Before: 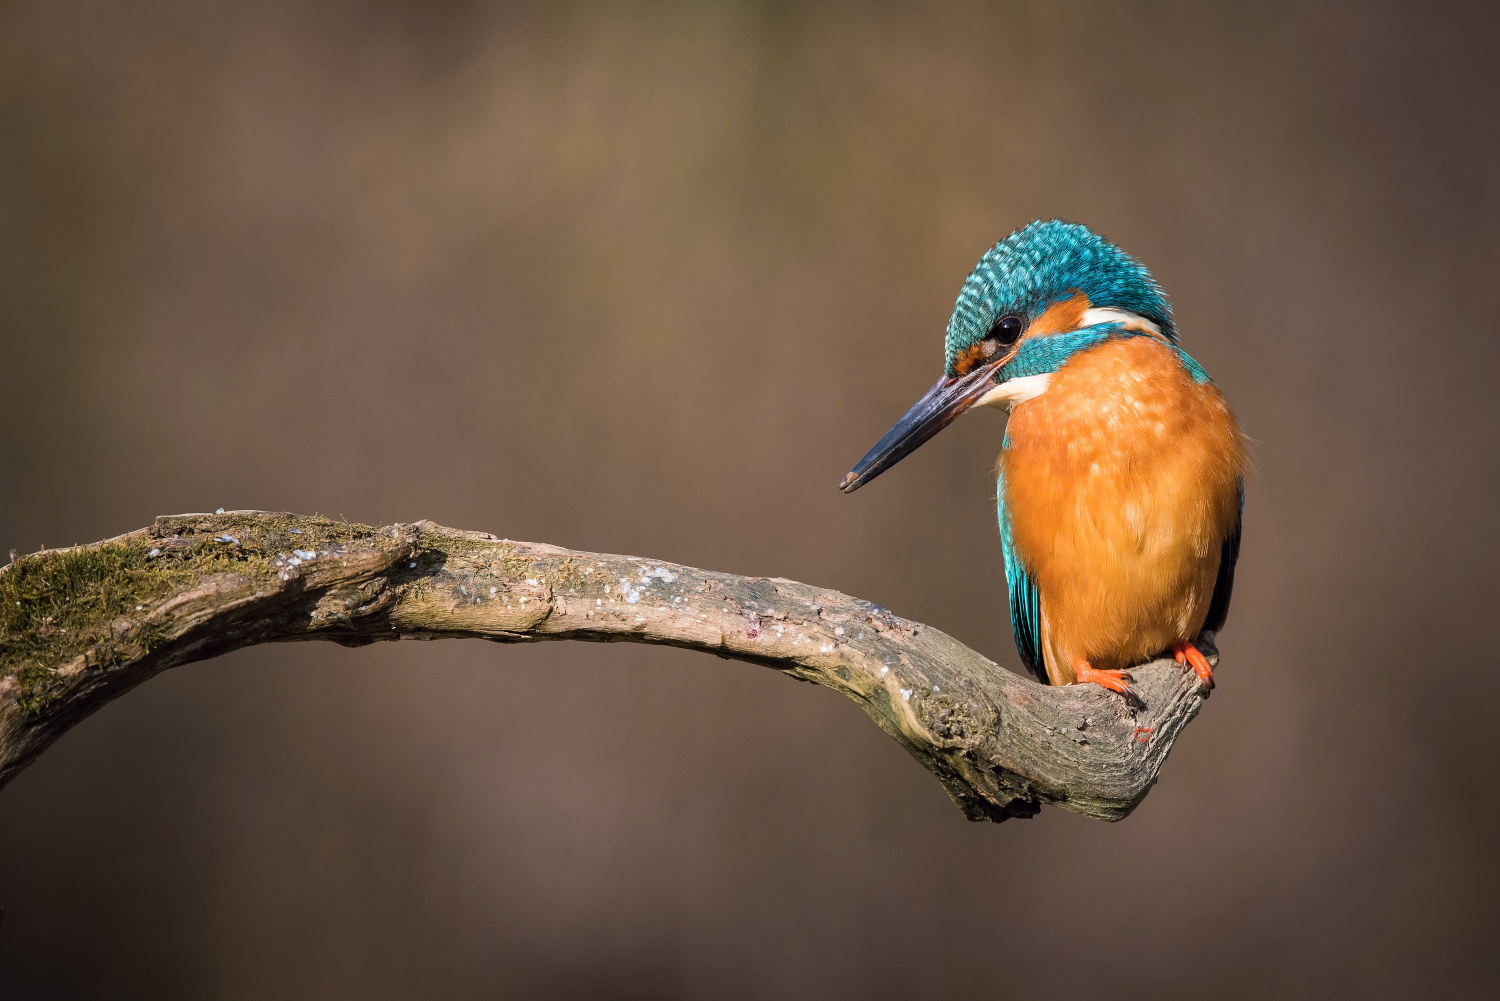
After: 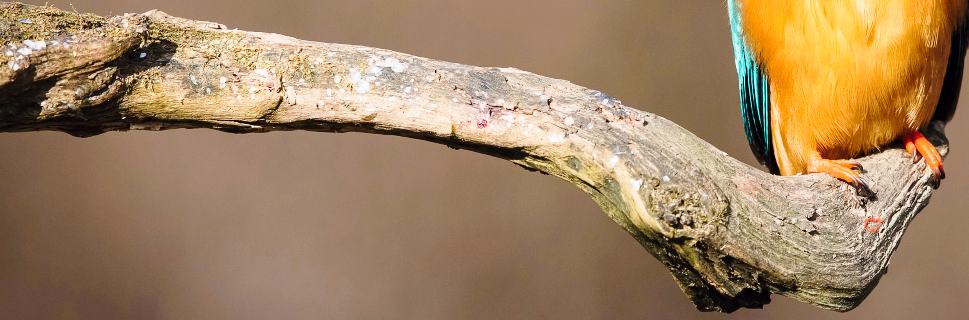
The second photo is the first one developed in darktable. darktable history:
crop: left 18.055%, top 51.037%, right 17.287%, bottom 16.905%
base curve: curves: ch0 [(0, 0) (0.028, 0.03) (0.121, 0.232) (0.46, 0.748) (0.859, 0.968) (1, 1)], preserve colors none
